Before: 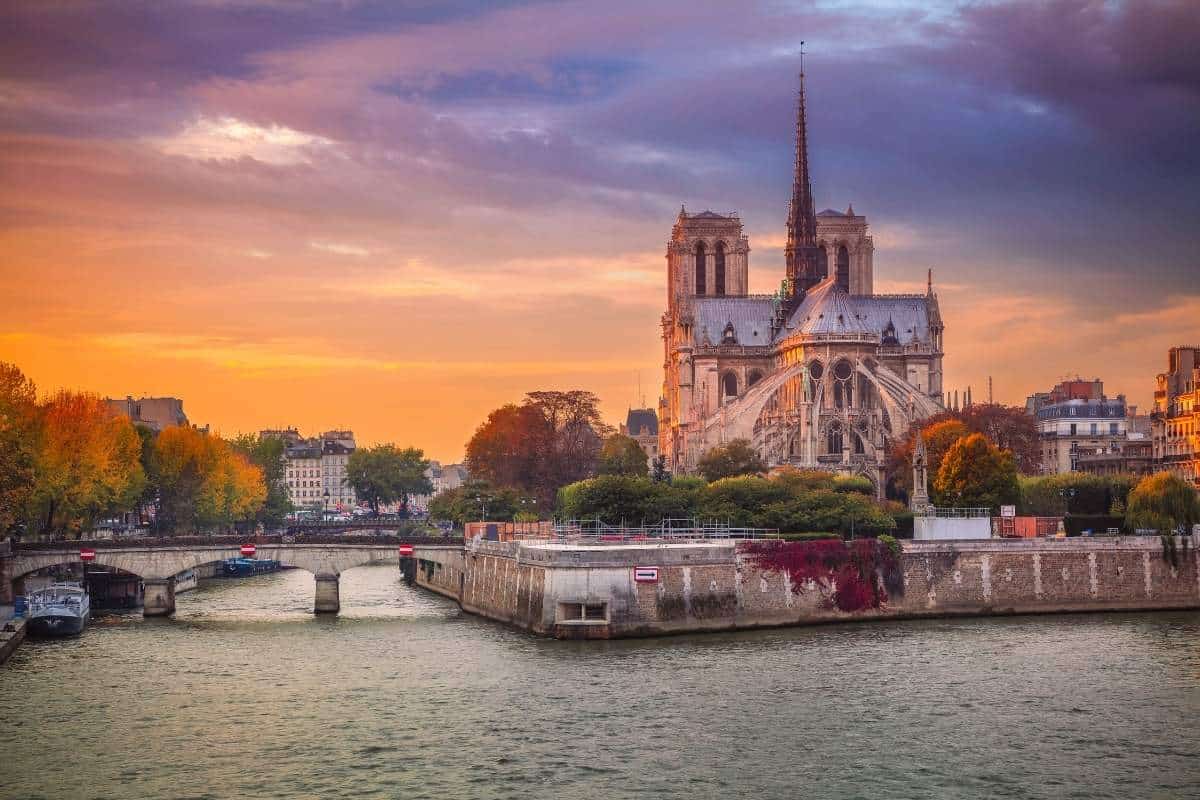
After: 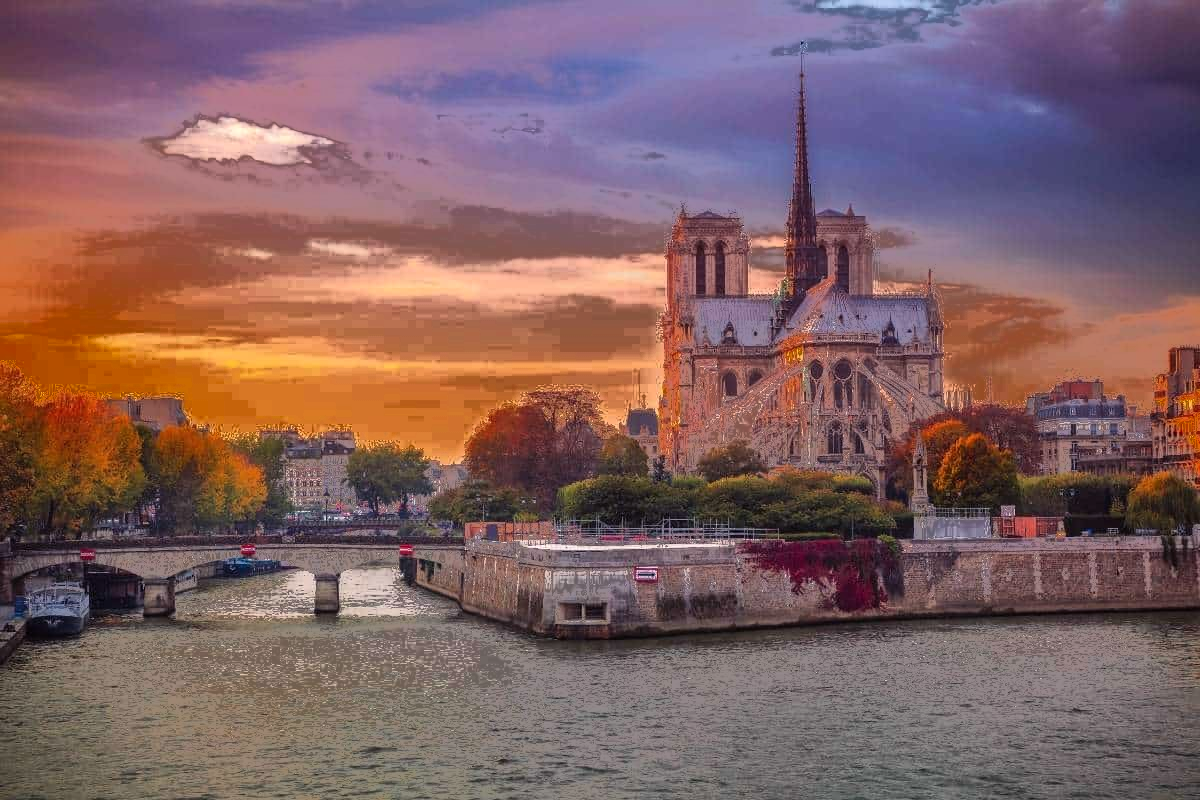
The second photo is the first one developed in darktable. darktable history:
fill light: exposure -0.73 EV, center 0.69, width 2.2
color balance: gamma [0.9, 0.988, 0.975, 1.025], gain [1.05, 1, 1, 1]
